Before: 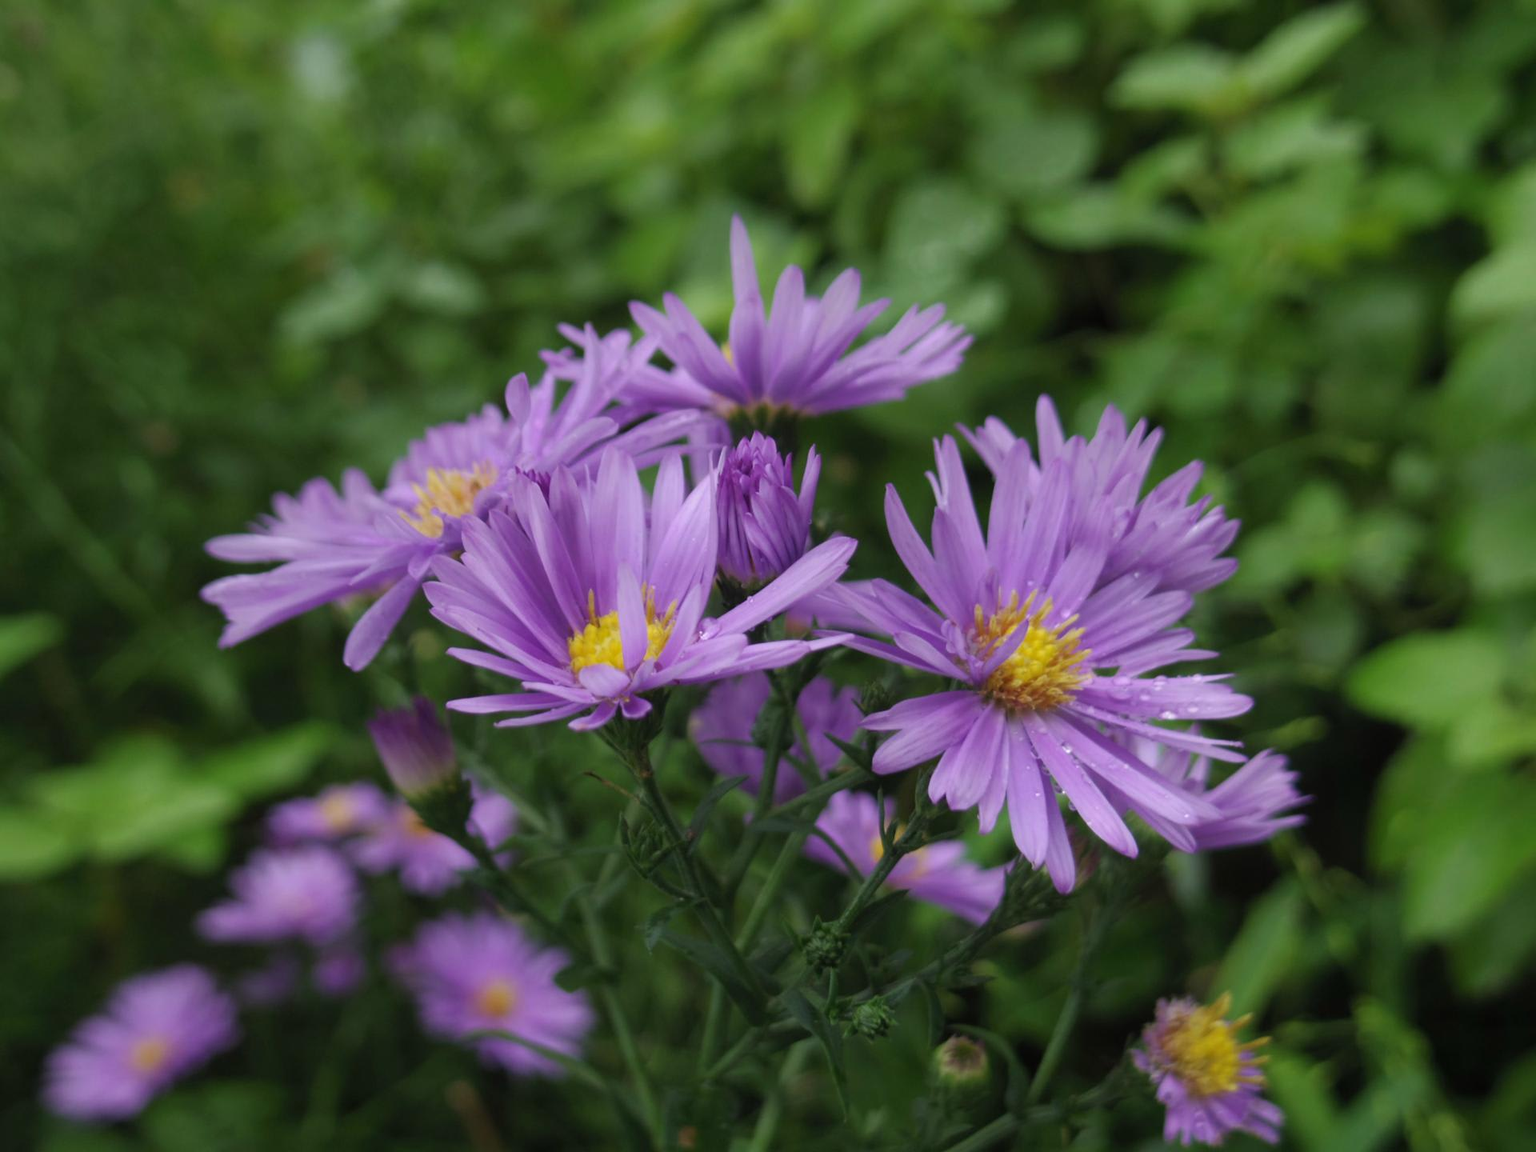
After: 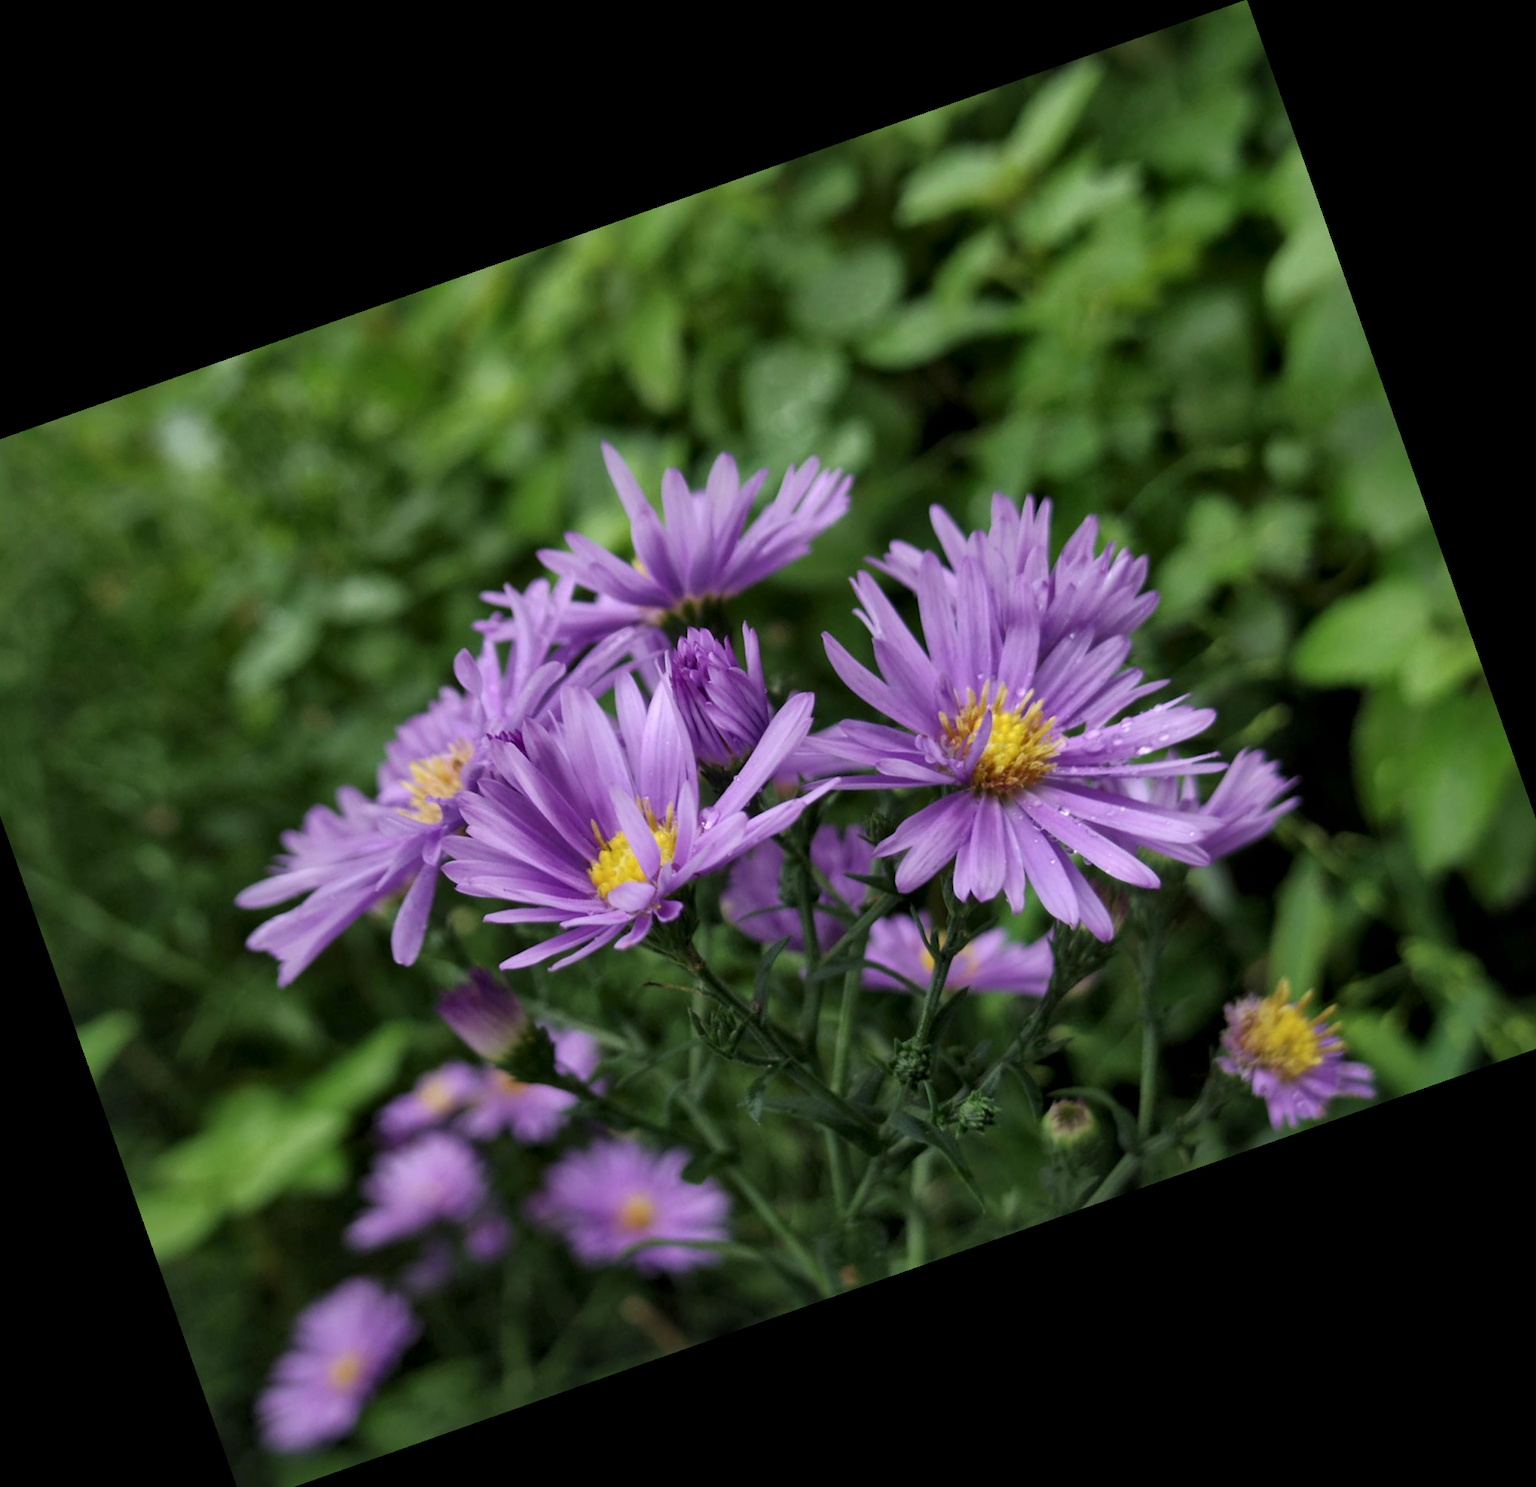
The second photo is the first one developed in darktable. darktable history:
local contrast: mode bilateral grid, contrast 20, coarseness 50, detail 161%, midtone range 0.2
crop and rotate: angle 19.43°, left 6.812%, right 4.125%, bottom 1.087%
